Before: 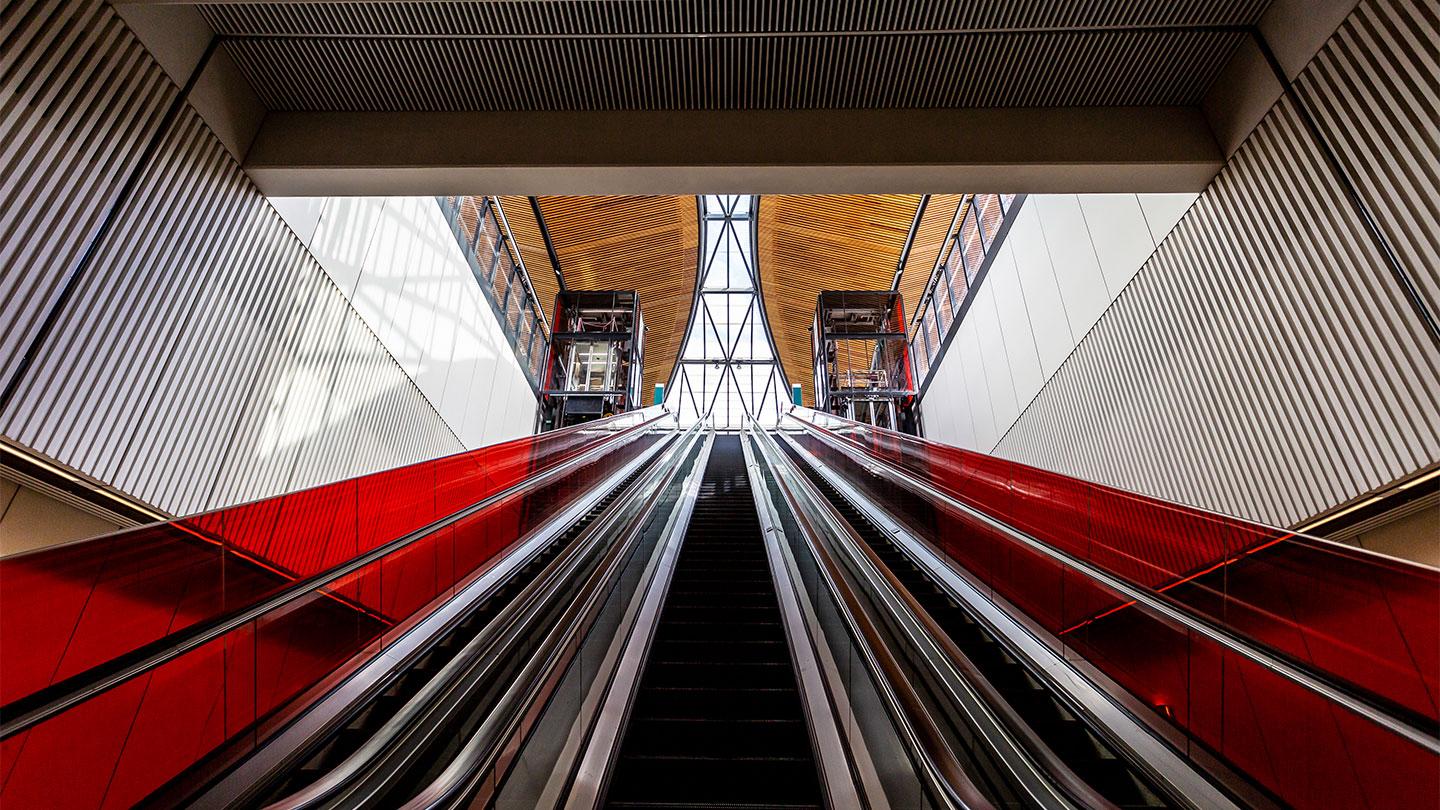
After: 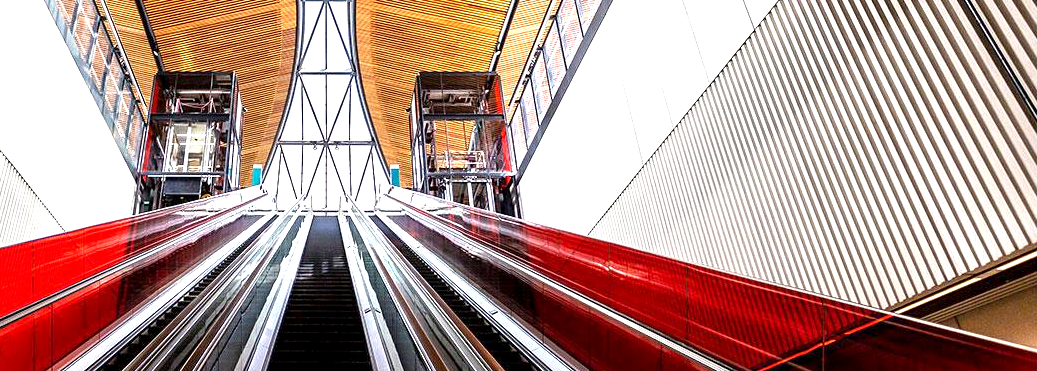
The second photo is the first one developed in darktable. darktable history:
crop and rotate: left 27.938%, top 27.046%, bottom 27.046%
exposure: black level correction 0.001, exposure 1.116 EV, compensate highlight preservation false
